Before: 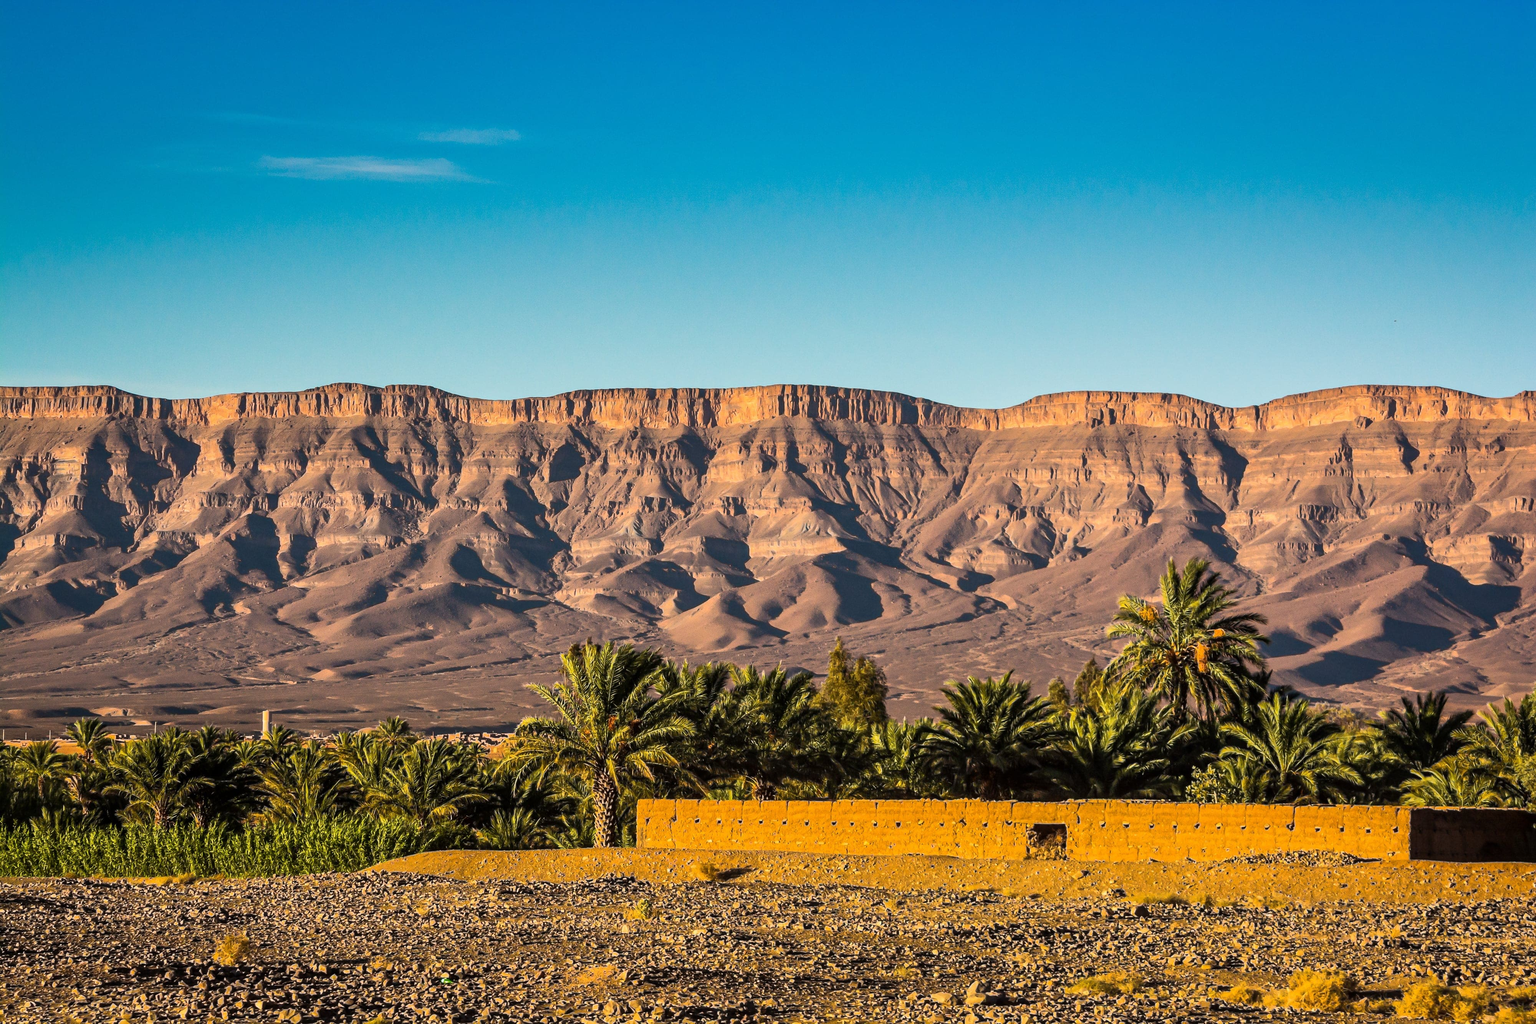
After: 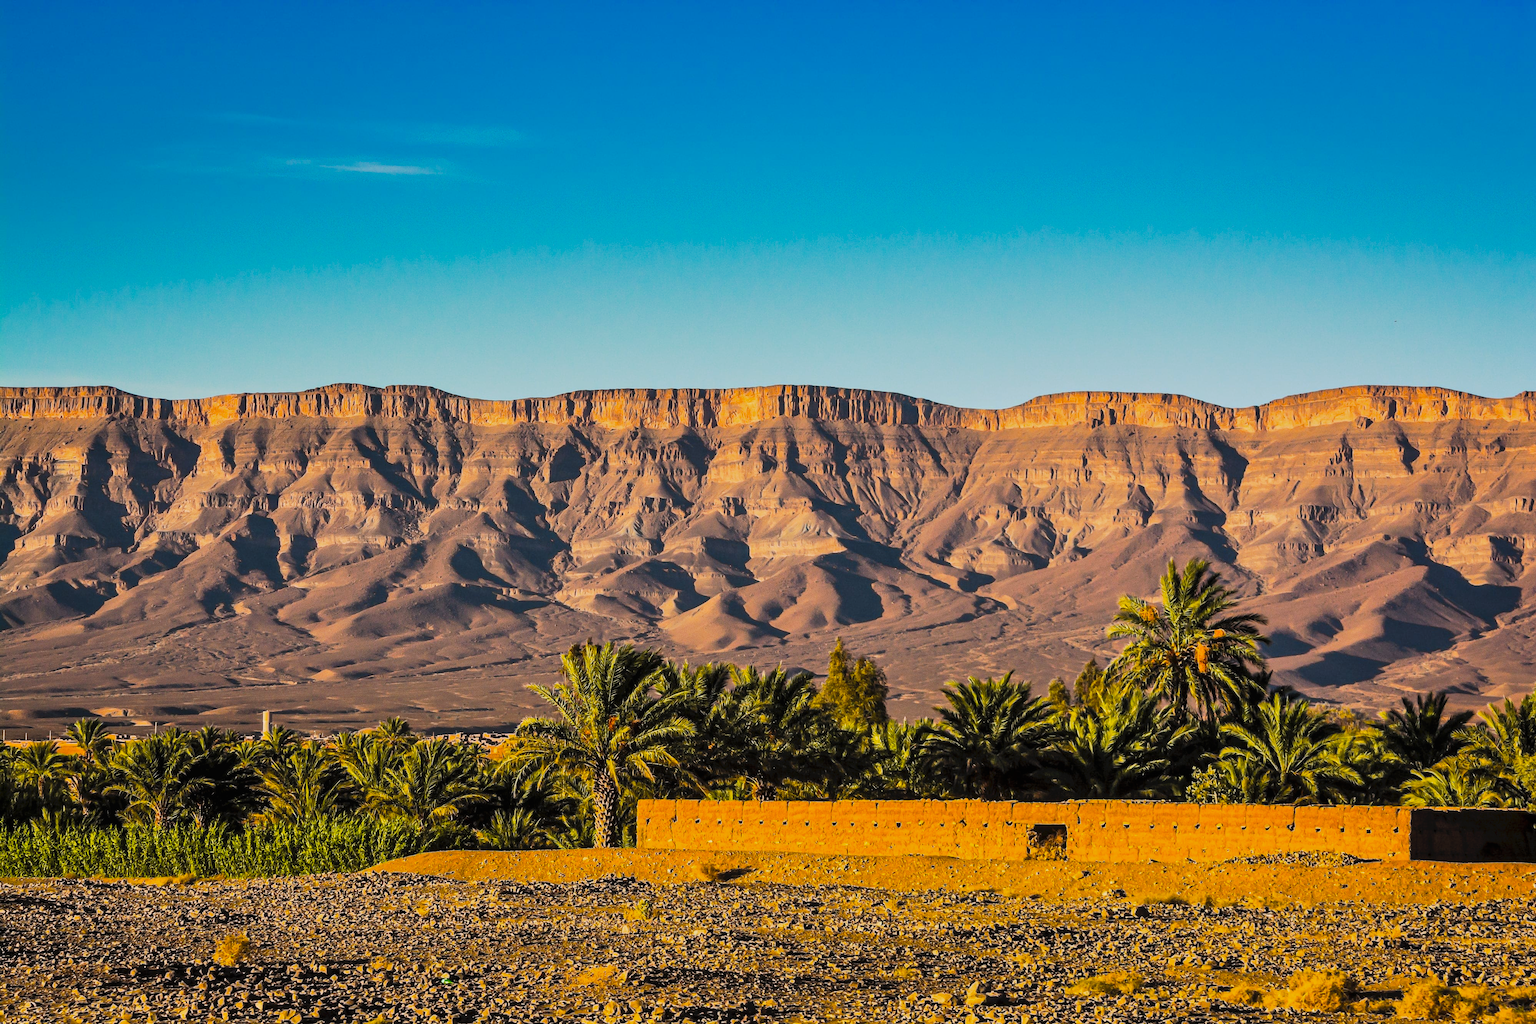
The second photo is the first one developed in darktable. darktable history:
filmic rgb: black relative exposure -12 EV, white relative exposure 2.8 EV, threshold 3 EV, target black luminance 0%, hardness 8.06, latitude 70.41%, contrast 1.14, highlights saturation mix 10%, shadows ↔ highlights balance -0.388%, color science v4 (2020), iterations of high-quality reconstruction 10, contrast in shadows soft, contrast in highlights soft, enable highlight reconstruction true
local contrast: mode bilateral grid, contrast 100, coarseness 100, detail 91%, midtone range 0.2
tone curve: curves: ch0 [(0, 0) (0.003, 0.032) (0.011, 0.04) (0.025, 0.058) (0.044, 0.084) (0.069, 0.107) (0.1, 0.13) (0.136, 0.158) (0.177, 0.193) (0.224, 0.236) (0.277, 0.283) (0.335, 0.335) (0.399, 0.399) (0.468, 0.467) (0.543, 0.533) (0.623, 0.612) (0.709, 0.698) (0.801, 0.776) (0.898, 0.848) (1, 1)], preserve colors none
shadows and highlights: shadows 37.27, highlights -28.18, soften with gaussian
